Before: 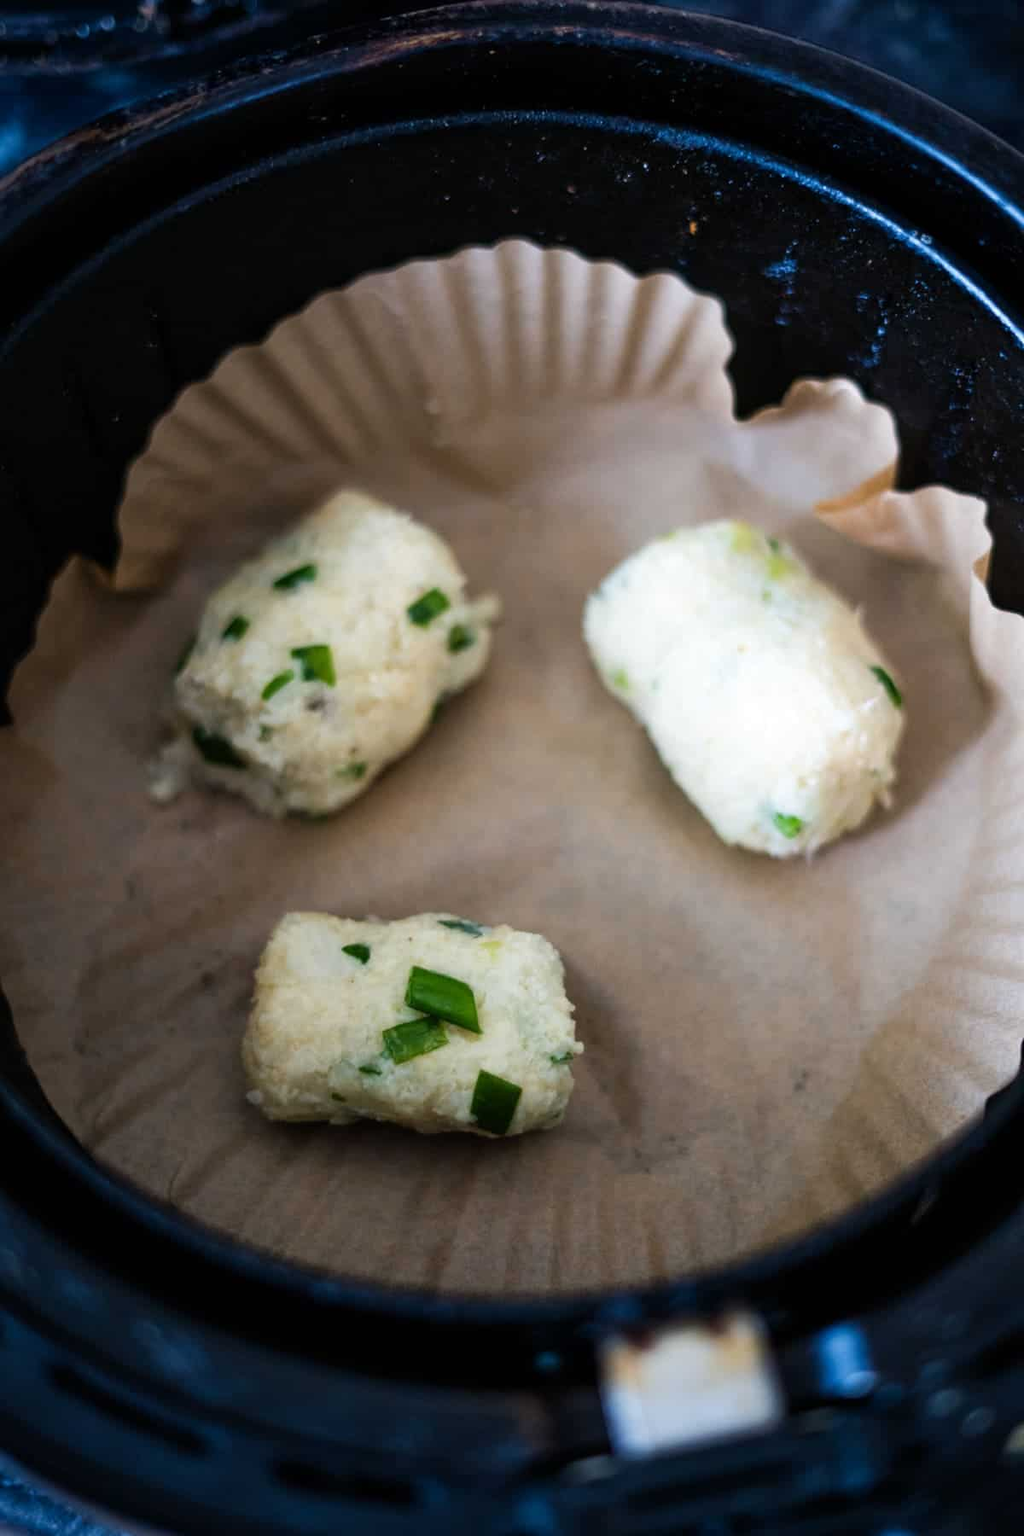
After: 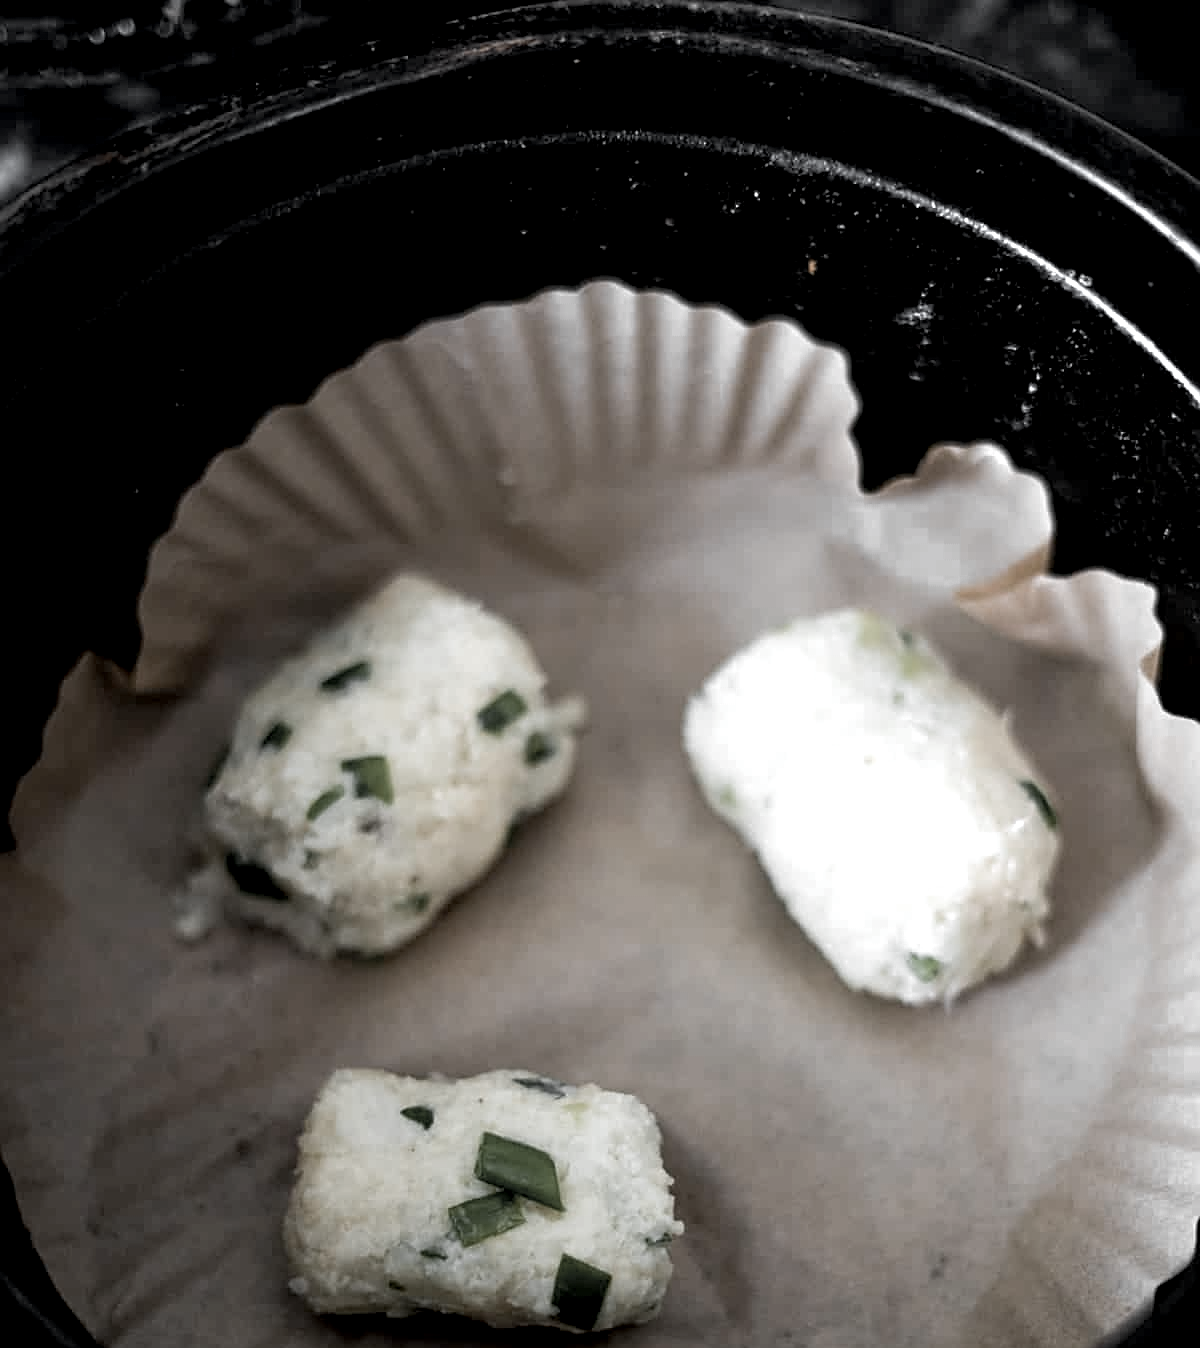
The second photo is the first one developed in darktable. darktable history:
sharpen: on, module defaults
crop: bottom 24.967%
color zones: curves: ch0 [(0, 0.613) (0.01, 0.613) (0.245, 0.448) (0.498, 0.529) (0.642, 0.665) (0.879, 0.777) (0.99, 0.613)]; ch1 [(0, 0.035) (0.121, 0.189) (0.259, 0.197) (0.415, 0.061) (0.589, 0.022) (0.732, 0.022) (0.857, 0.026) (0.991, 0.053)]
exposure: black level correction 0.007, exposure 0.159 EV, compensate highlight preservation false
